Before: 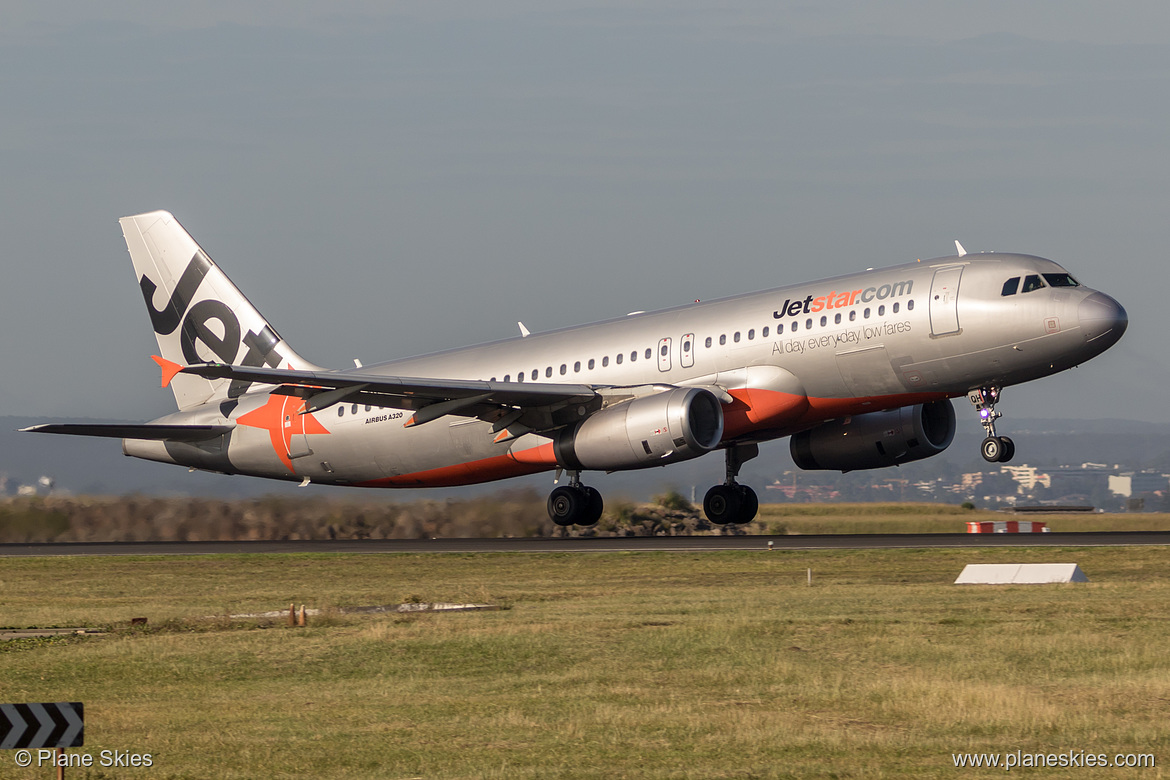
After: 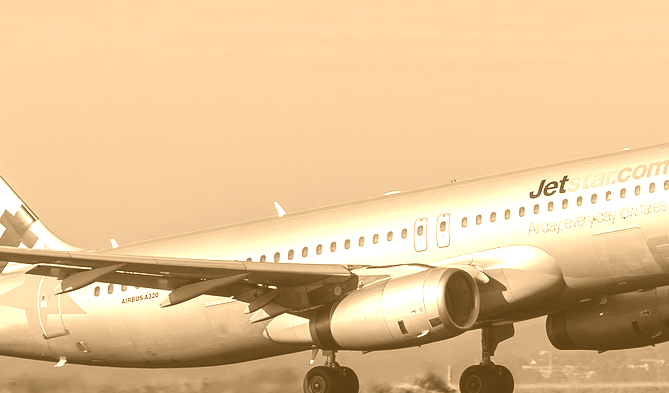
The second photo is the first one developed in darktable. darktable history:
crop: left 20.932%, top 15.471%, right 21.848%, bottom 34.081%
colorize: hue 28.8°, source mix 100%
